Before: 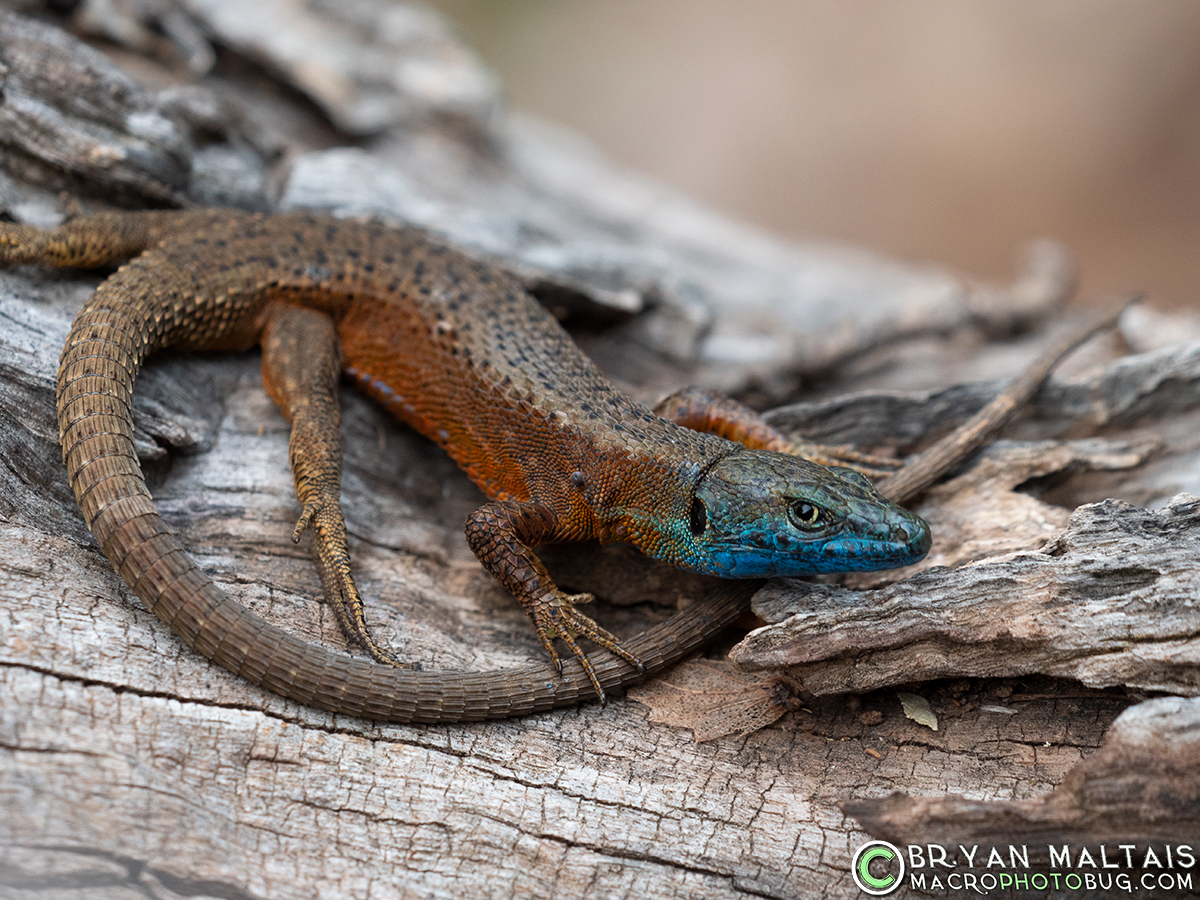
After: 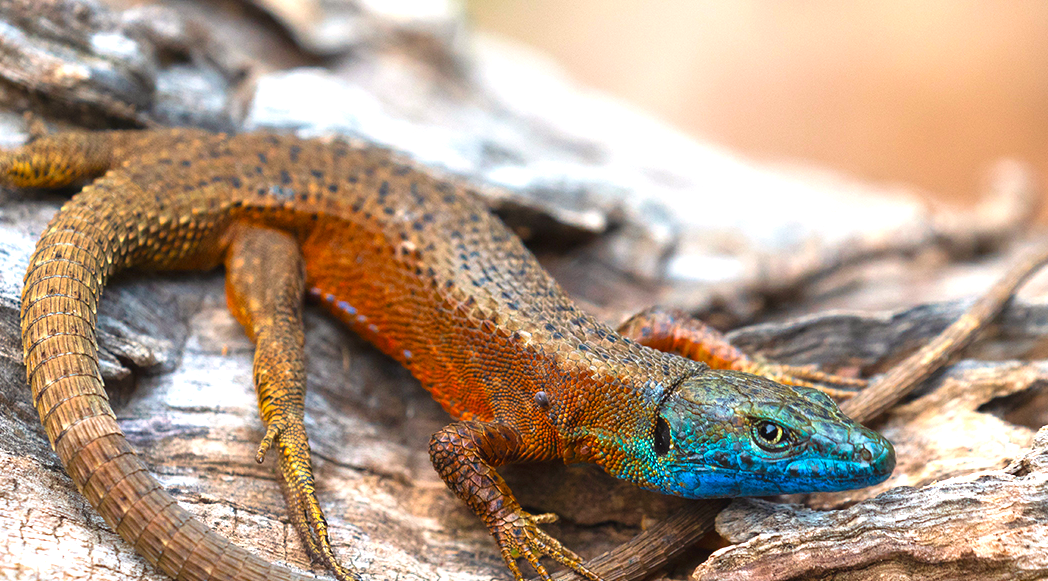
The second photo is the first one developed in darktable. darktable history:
exposure: black level correction -0.002, exposure 1.35 EV, compensate highlight preservation false
crop: left 3.015%, top 8.969%, right 9.647%, bottom 26.457%
shadows and highlights: radius 121.13, shadows 21.4, white point adjustment -9.72, highlights -14.39, soften with gaussian
velvia: strength 17%
color balance rgb: perceptual saturation grading › global saturation 25%, global vibrance 20%
color correction: highlights a* 0.816, highlights b* 2.78, saturation 1.1
